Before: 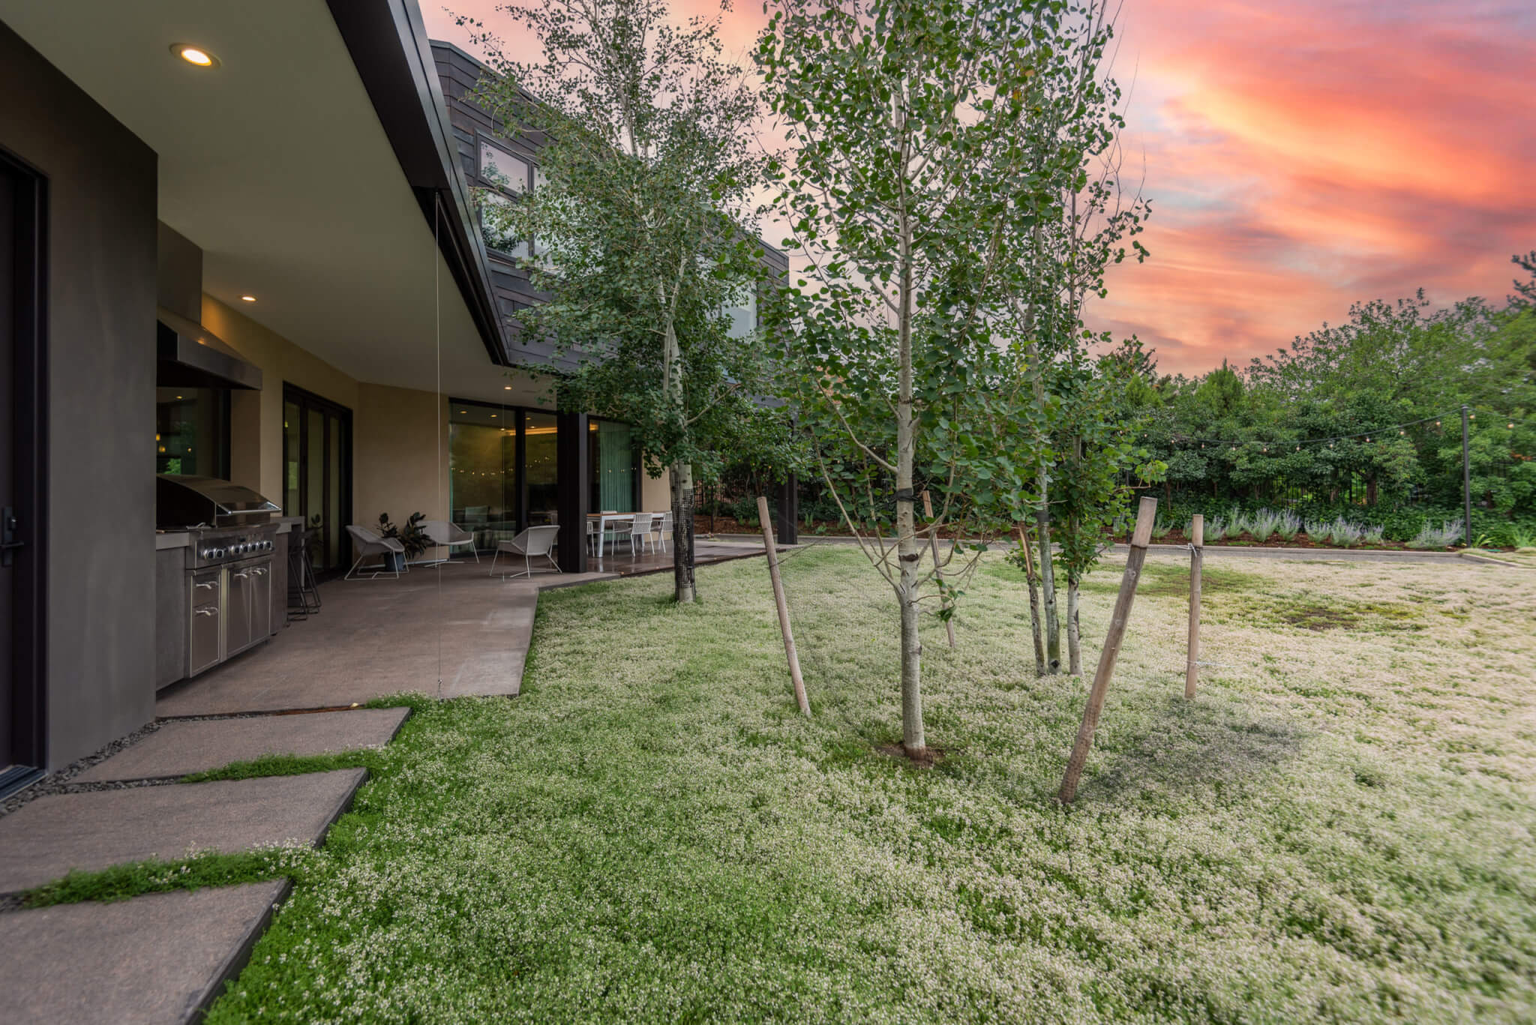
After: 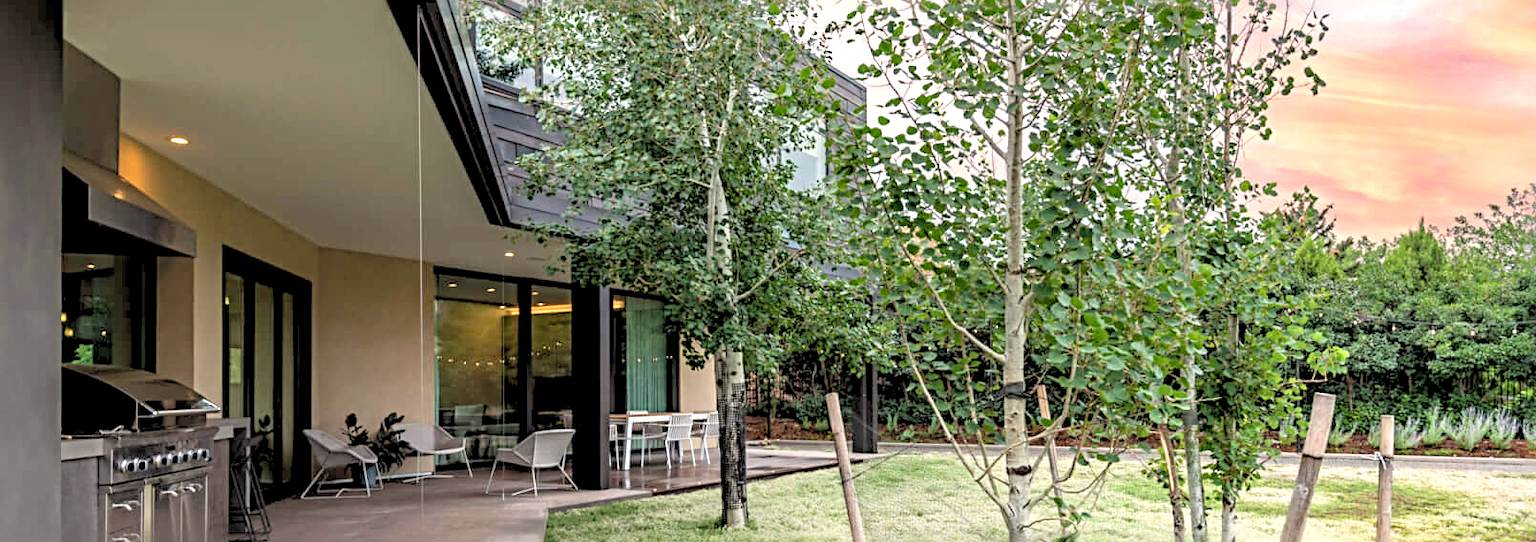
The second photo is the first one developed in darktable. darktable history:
sharpen: radius 4.883
crop: left 7.036%, top 18.398%, right 14.379%, bottom 40.043%
rgb levels: preserve colors sum RGB, levels [[0.038, 0.433, 0.934], [0, 0.5, 1], [0, 0.5, 1]]
exposure: black level correction 0, exposure 1.173 EV, compensate exposure bias true, compensate highlight preservation false
